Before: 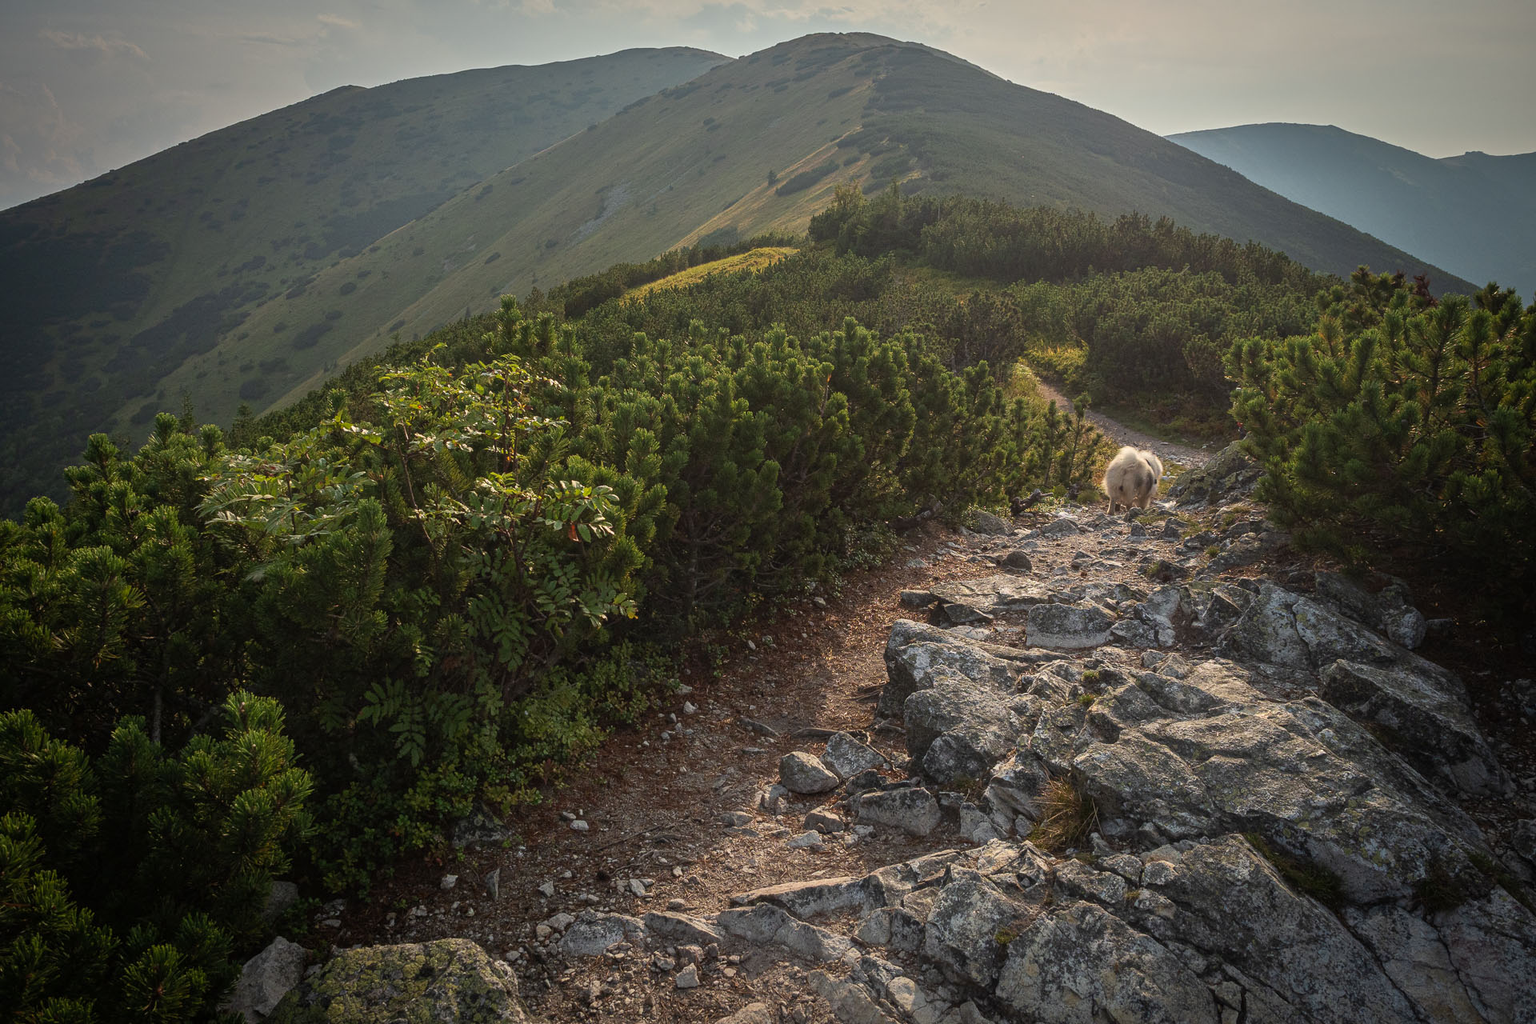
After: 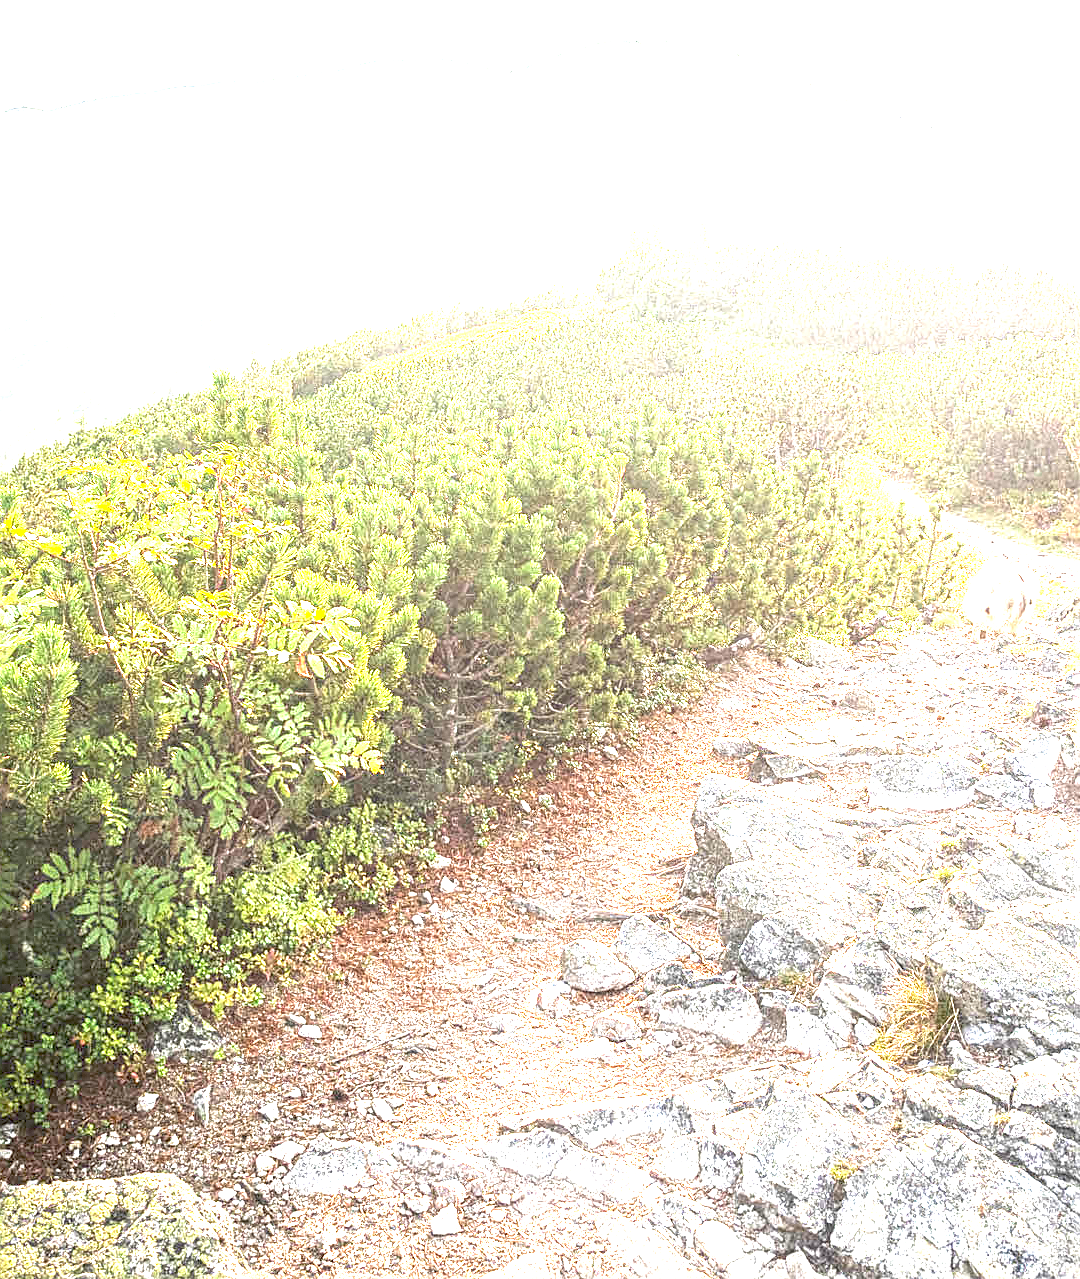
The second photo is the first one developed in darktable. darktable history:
crop: left 21.594%, right 22.107%, bottom 0.013%
exposure: black level correction 0.001, exposure 1.805 EV, compensate exposure bias true, compensate highlight preservation false
local contrast: on, module defaults
sharpen: amount 0.593
